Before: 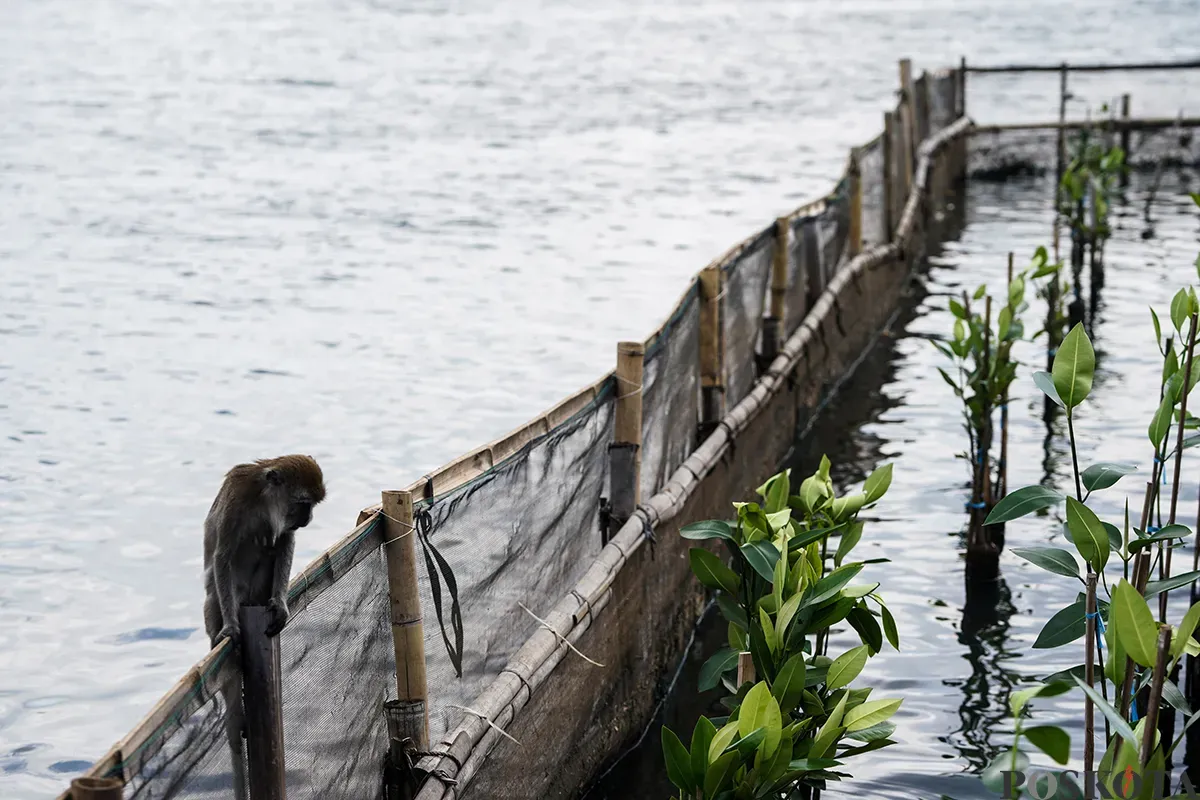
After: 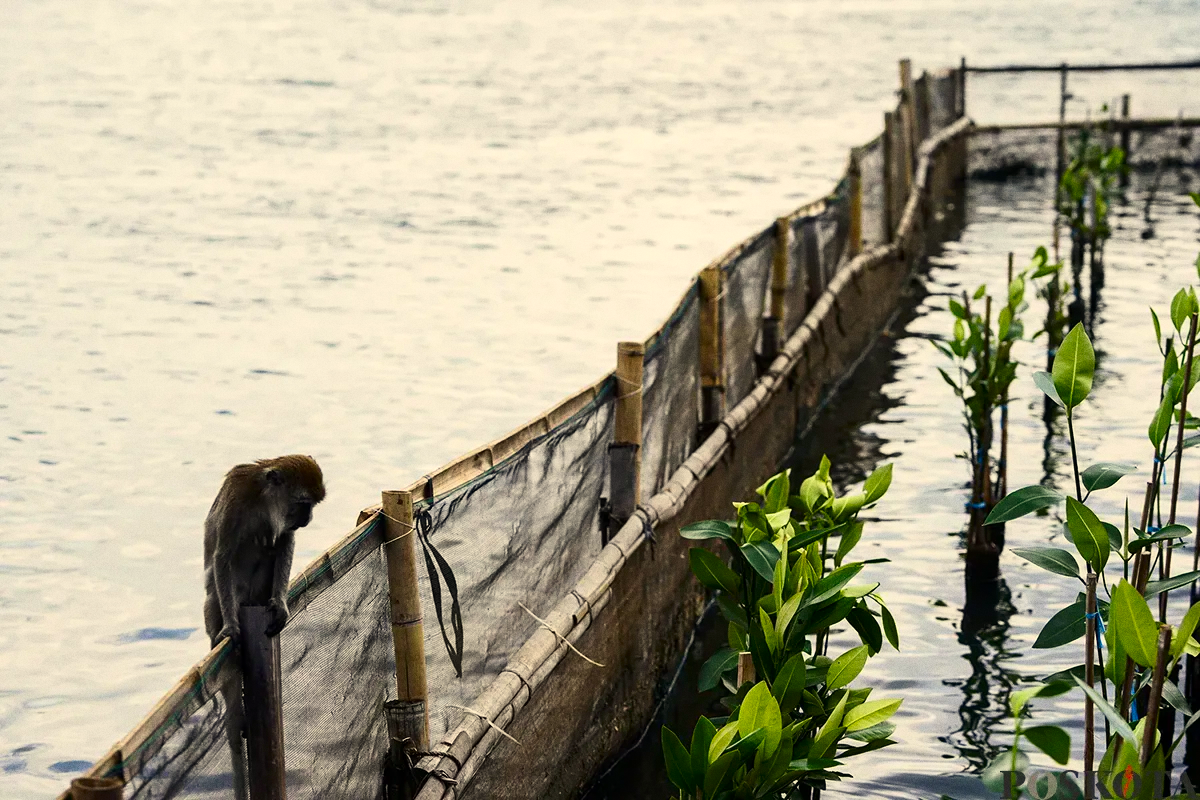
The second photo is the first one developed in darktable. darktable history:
contrast brightness saturation: contrast 0.16, saturation 0.32
color correction: highlights a* 1.39, highlights b* 17.83
grain: coarseness 0.47 ISO
